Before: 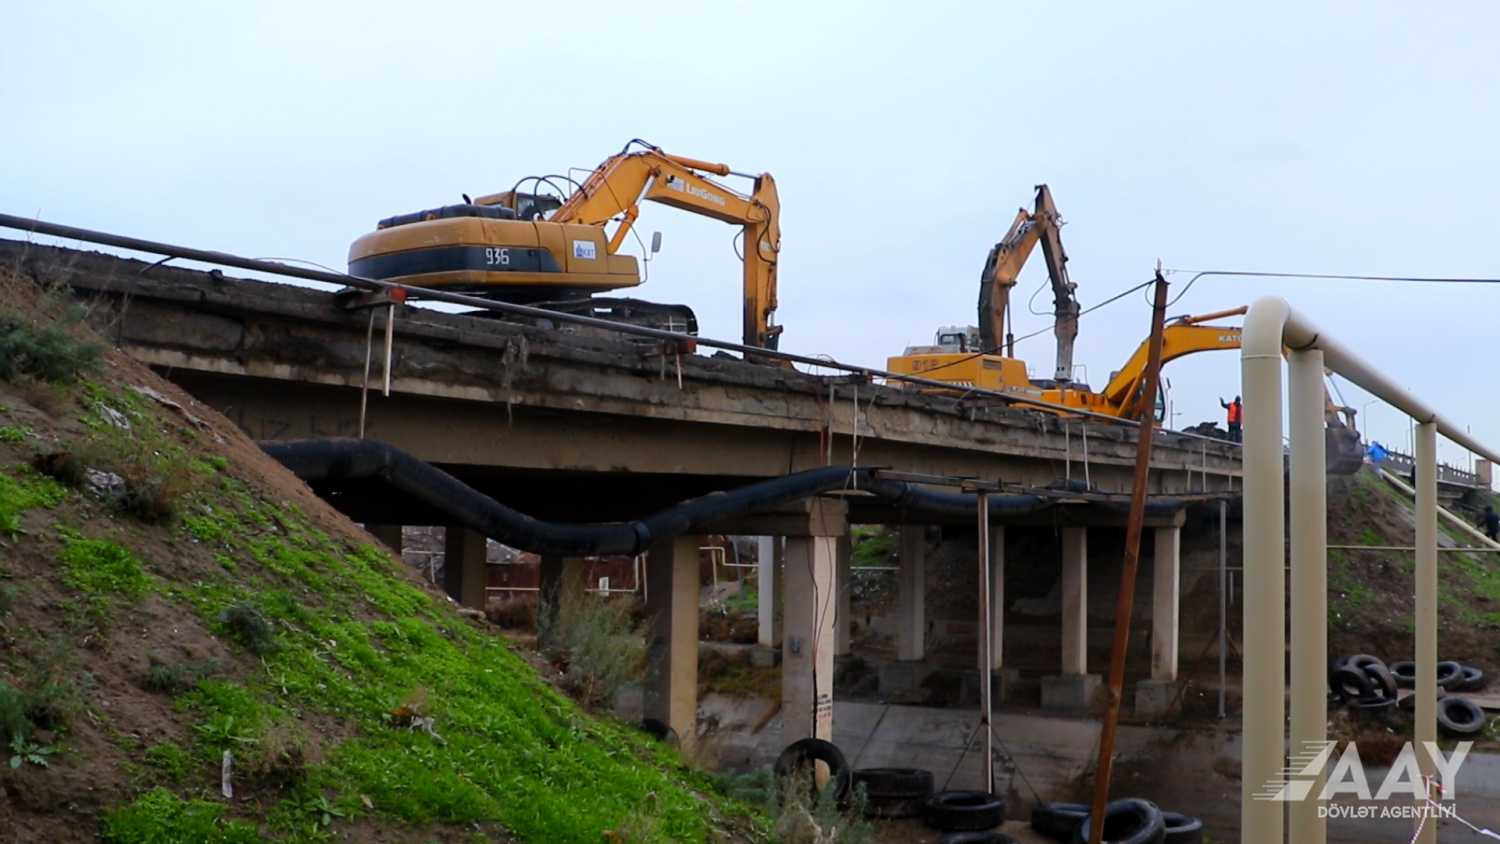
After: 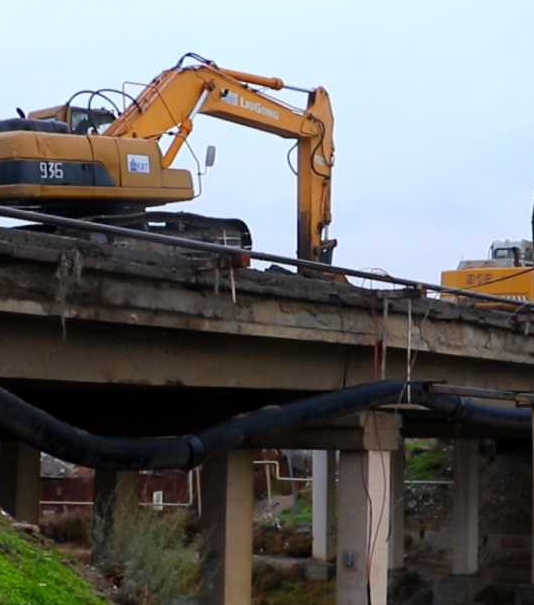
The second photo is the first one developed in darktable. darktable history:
crop and rotate: left 29.776%, top 10.206%, right 34.623%, bottom 18.059%
